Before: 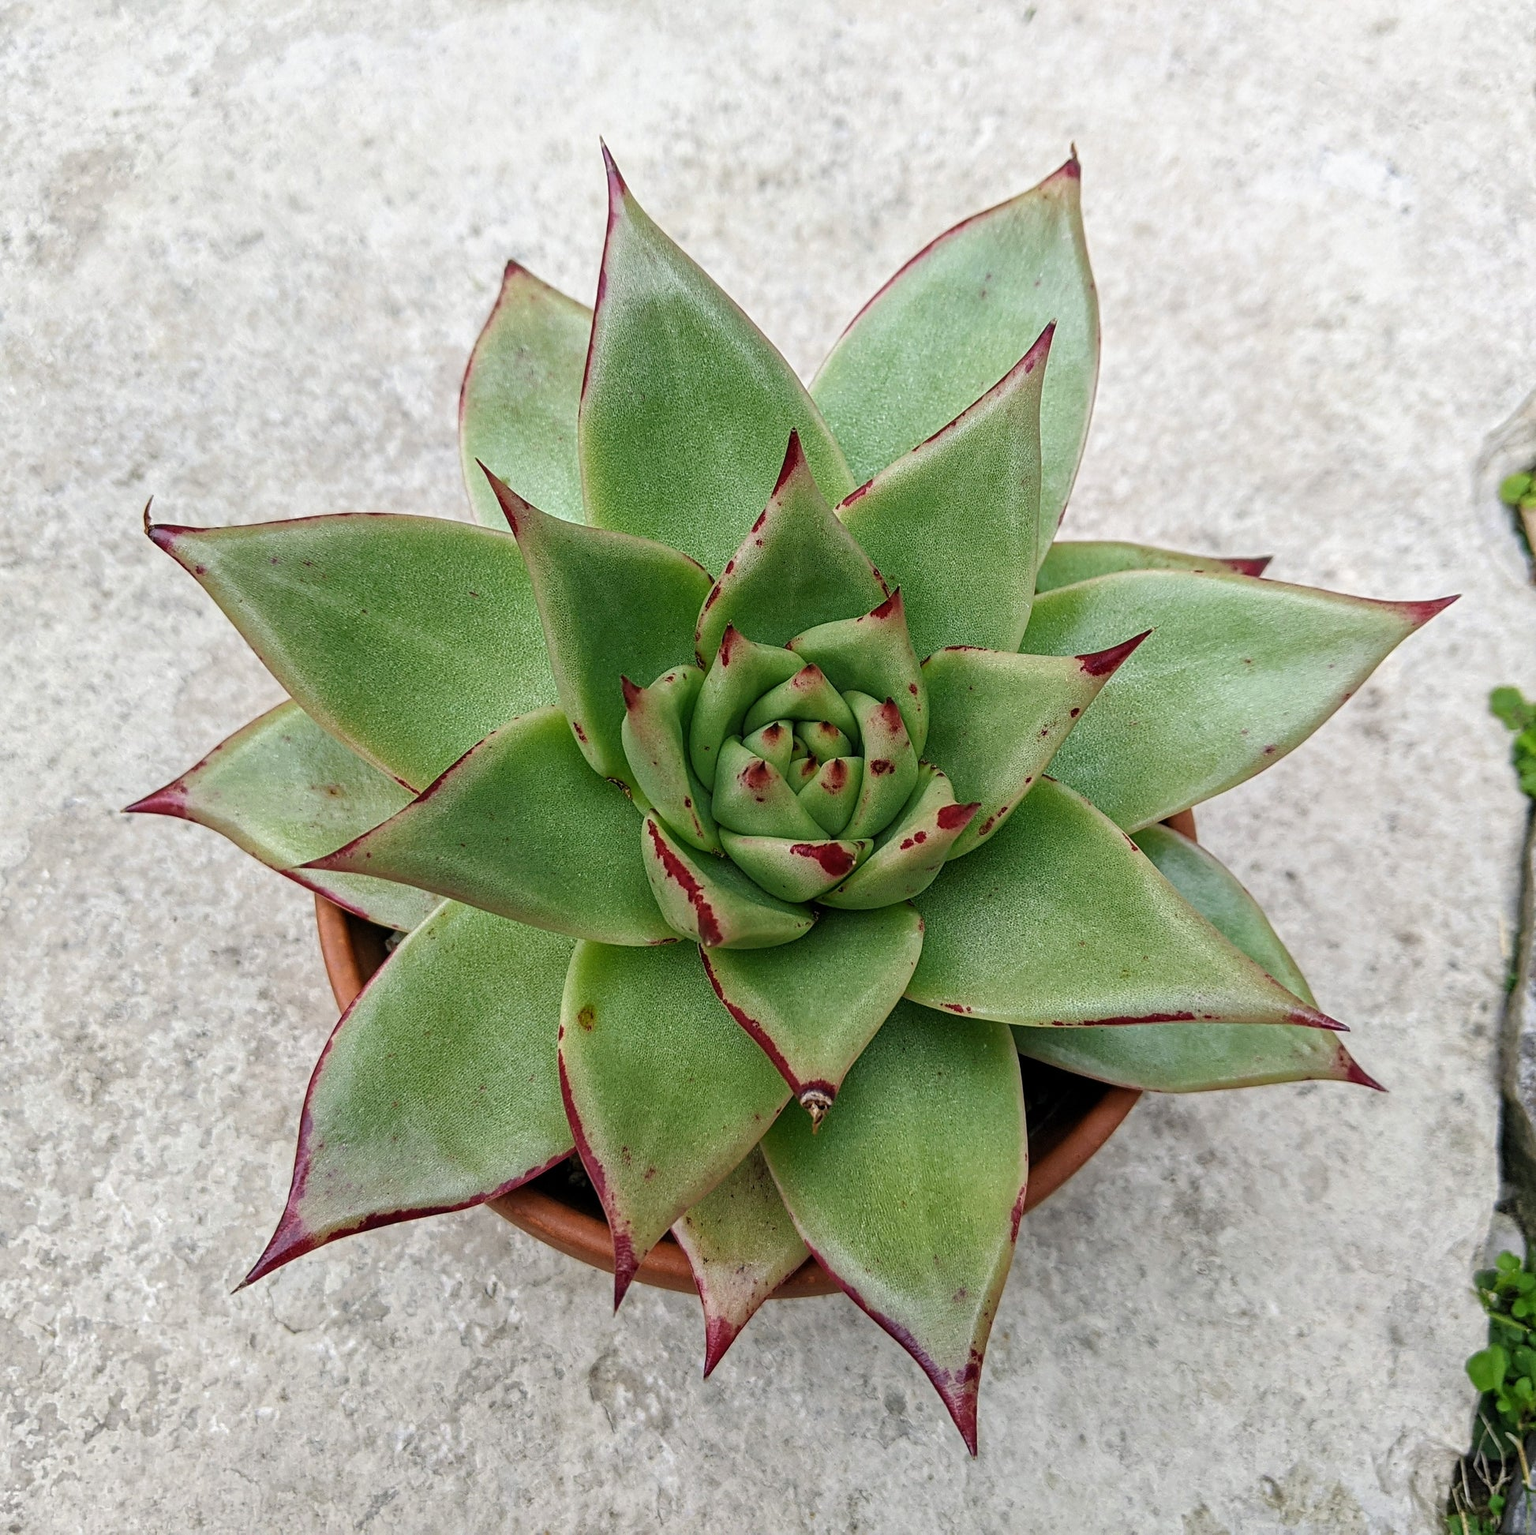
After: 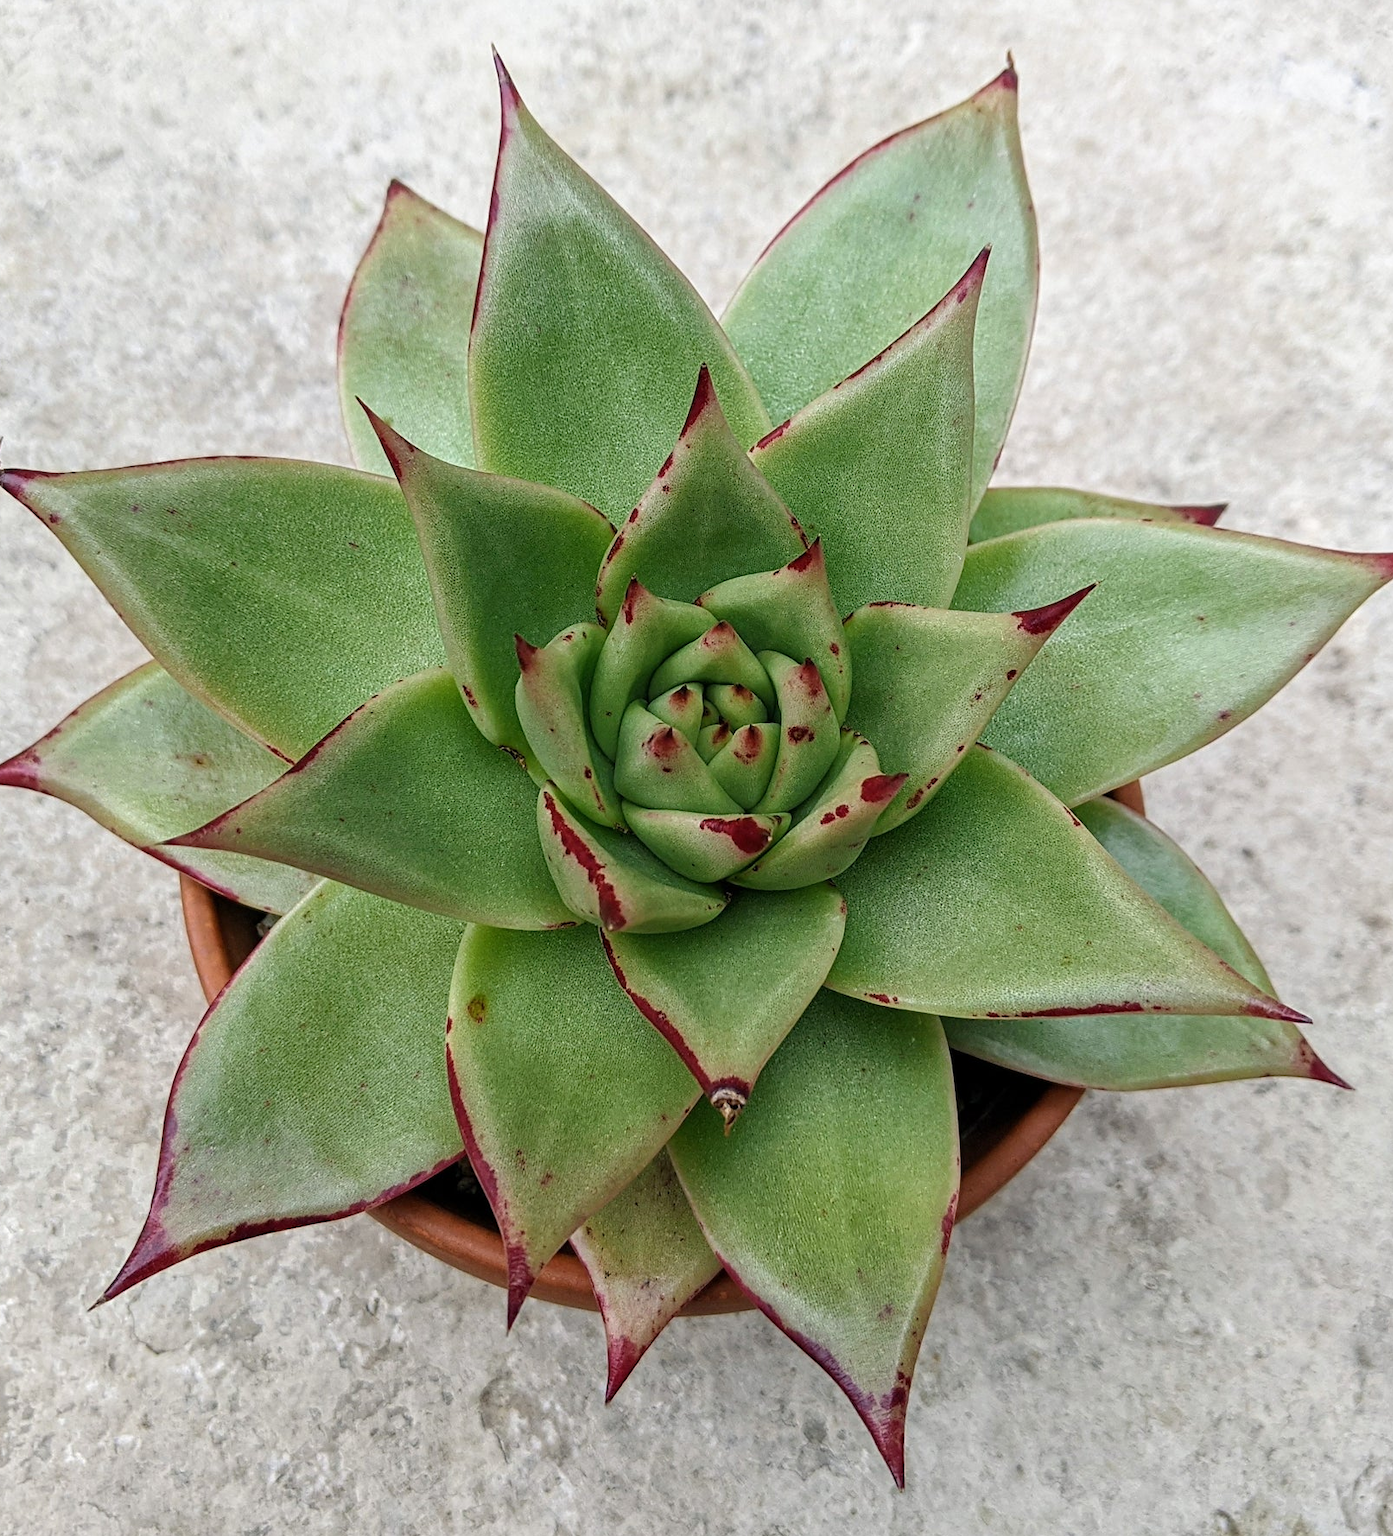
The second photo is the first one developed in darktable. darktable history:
crop: left 9.817%, top 6.32%, right 7.288%, bottom 2.232%
